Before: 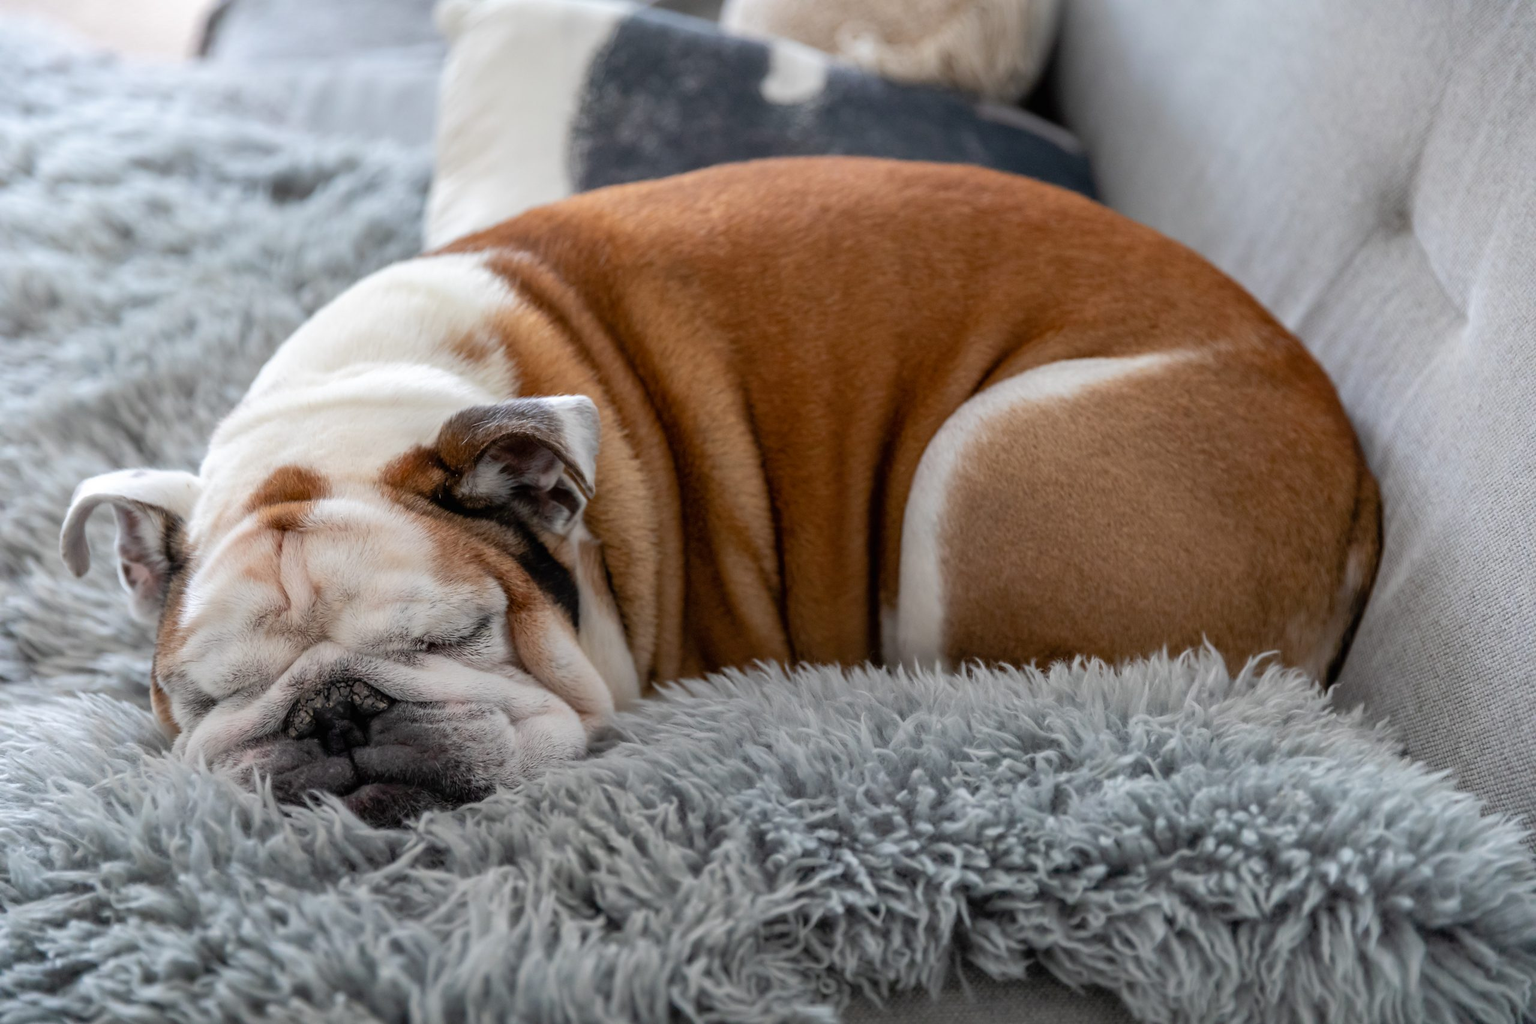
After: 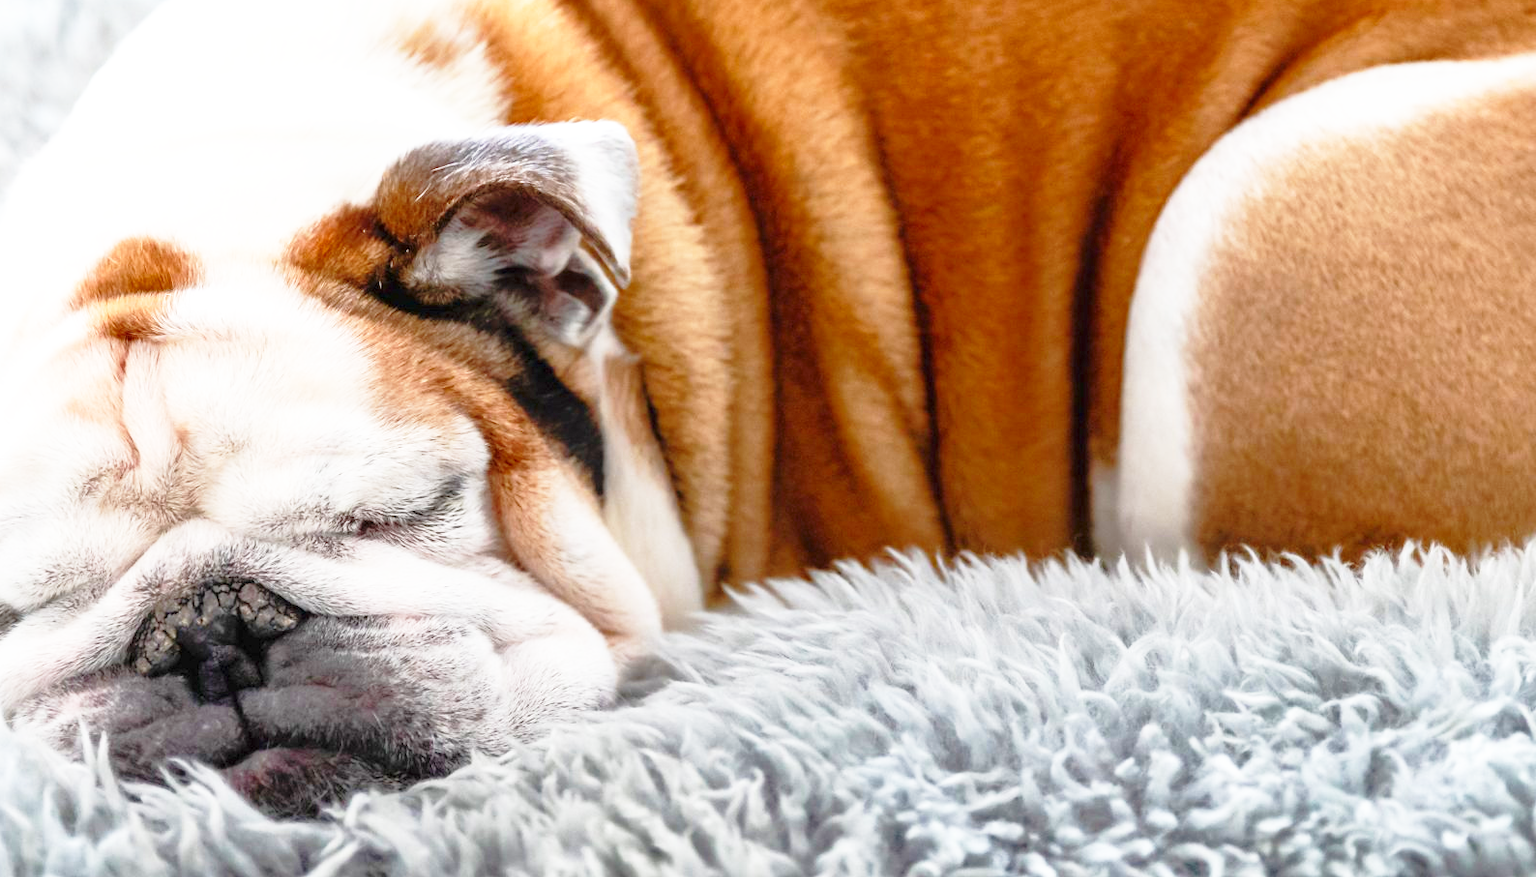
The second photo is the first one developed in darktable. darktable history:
rgb curve: curves: ch0 [(0, 0) (0.072, 0.166) (0.217, 0.293) (0.414, 0.42) (1, 1)], compensate middle gray true, preserve colors basic power
base curve: curves: ch0 [(0, 0) (0.026, 0.03) (0.109, 0.232) (0.351, 0.748) (0.669, 0.968) (1, 1)], preserve colors none
exposure: exposure 0.496 EV, compensate highlight preservation false
crop: left 13.312%, top 31.28%, right 24.627%, bottom 15.582%
